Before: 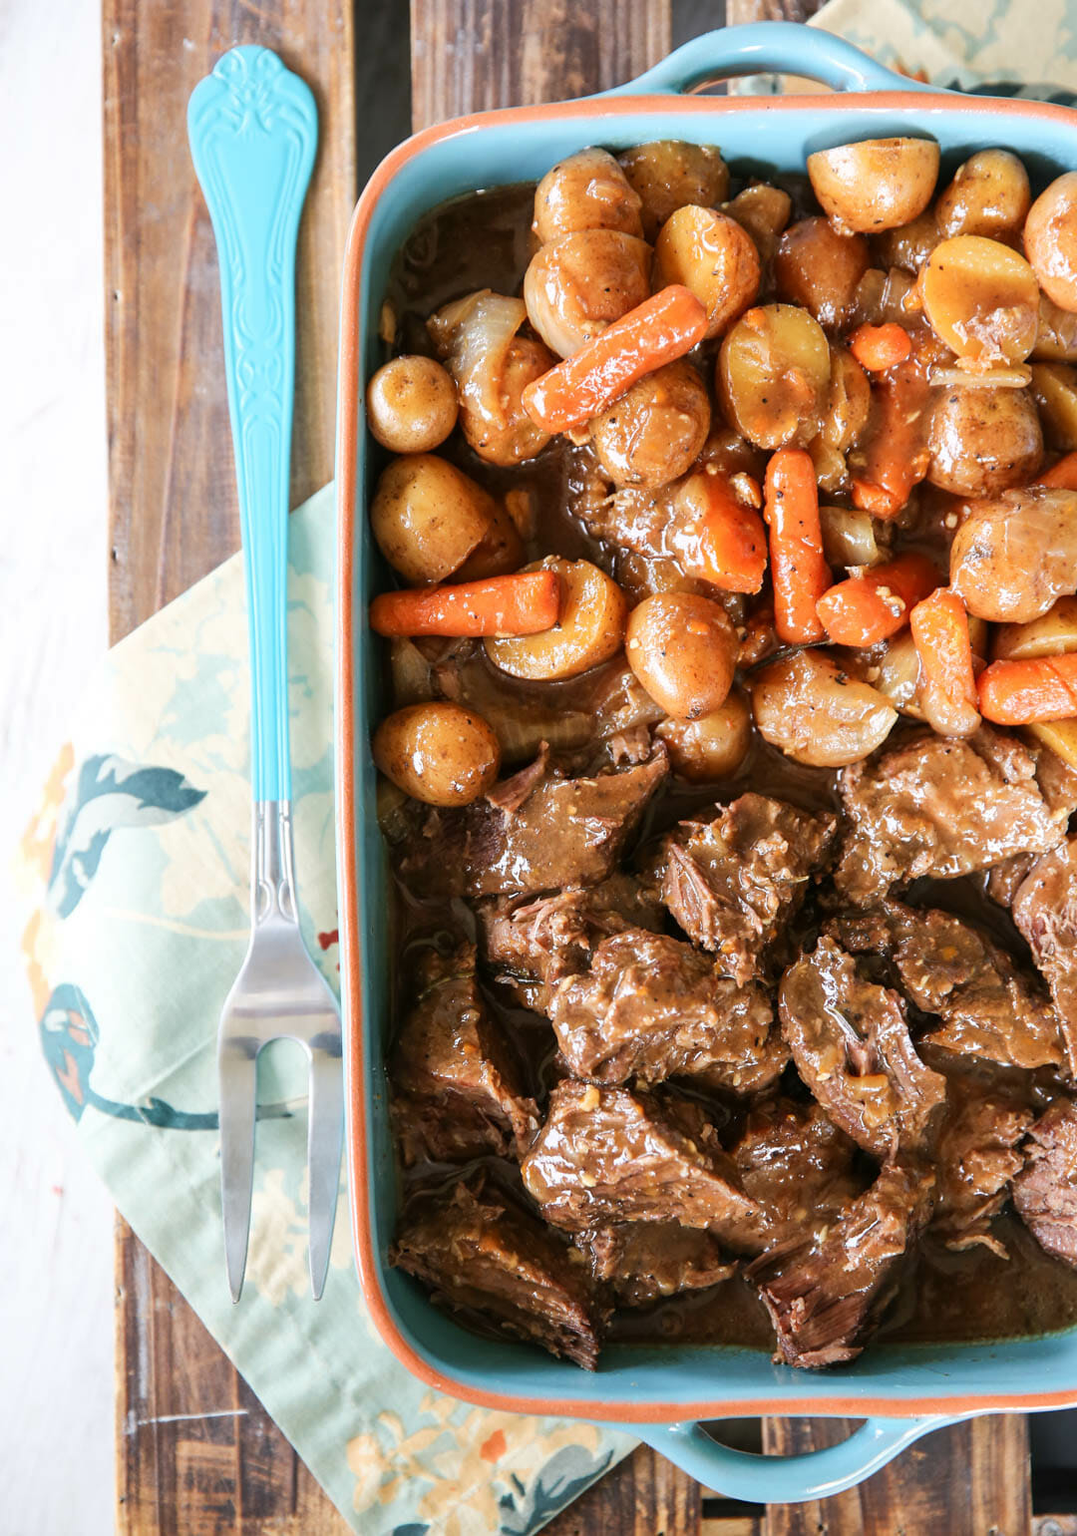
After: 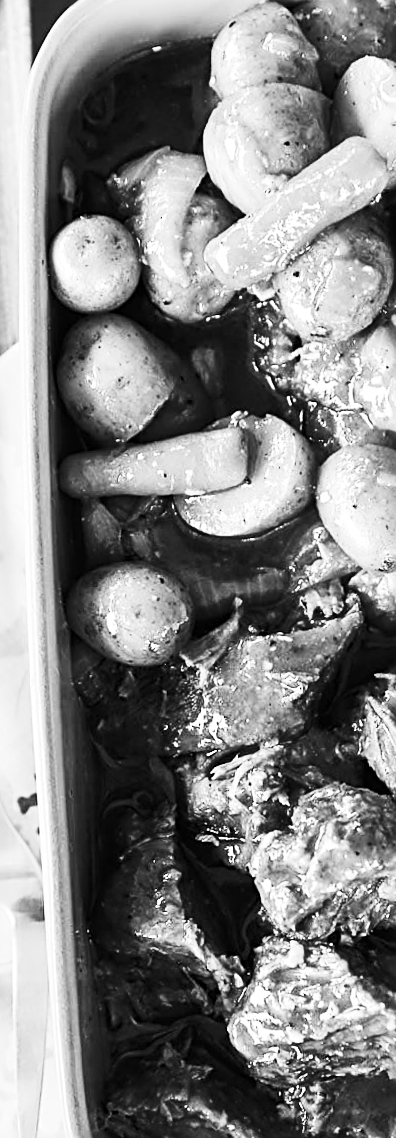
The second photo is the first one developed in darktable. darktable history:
crop and rotate: left 29.476%, top 10.214%, right 35.32%, bottom 17.333%
exposure: exposure 0.2 EV, compensate highlight preservation false
rotate and perspective: rotation -1.77°, lens shift (horizontal) 0.004, automatic cropping off
sharpen: radius 2.584, amount 0.688
contrast brightness saturation: contrast 0.39, brightness 0.1
monochrome: a 32, b 64, size 2.3
